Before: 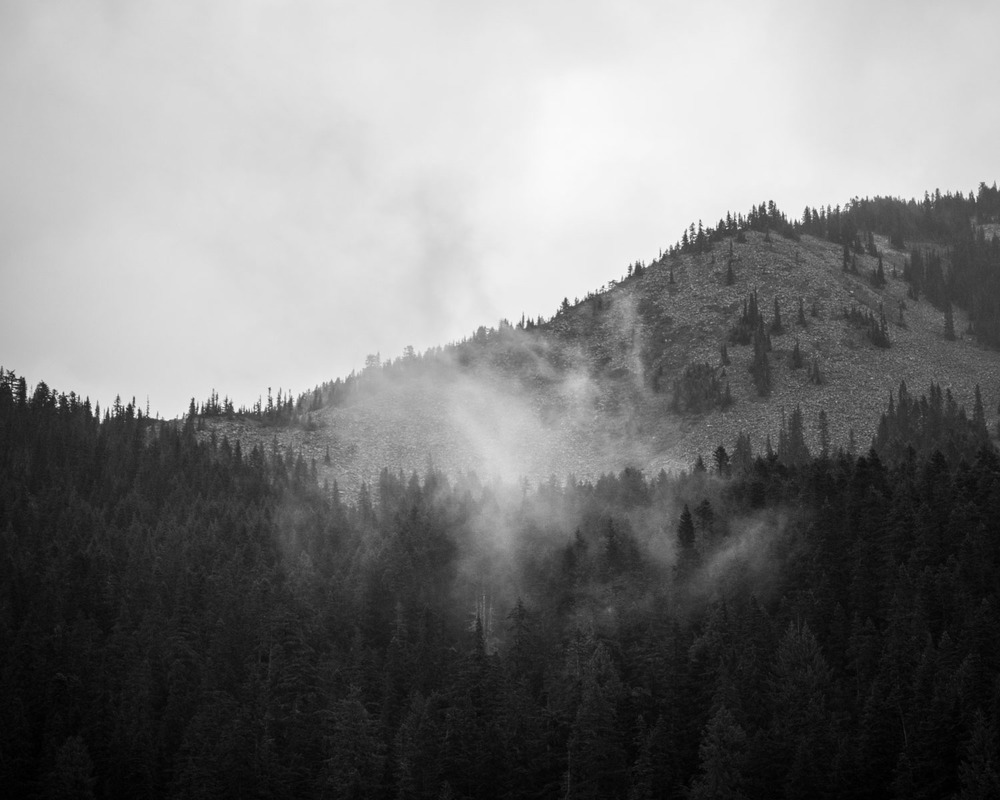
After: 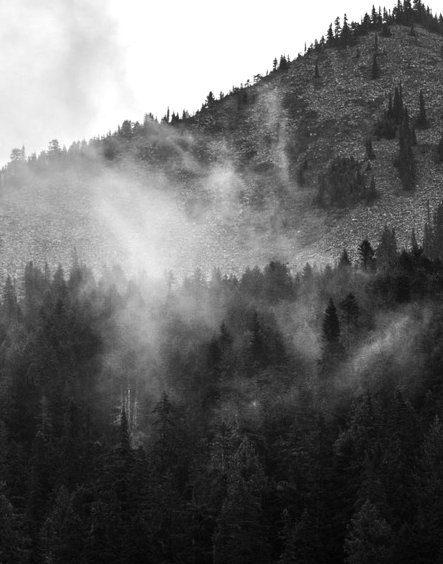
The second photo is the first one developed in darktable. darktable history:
crop: left 35.537%, top 25.848%, right 20.15%, bottom 3.454%
shadows and highlights: highlights color adjustment 0.334%, soften with gaussian
exposure: exposure -0.313 EV, compensate highlight preservation false
tone equalizer: -8 EV -0.742 EV, -7 EV -0.704 EV, -6 EV -0.568 EV, -5 EV -0.375 EV, -3 EV 0.376 EV, -2 EV 0.6 EV, -1 EV 0.689 EV, +0 EV 0.722 EV, edges refinement/feathering 500, mask exposure compensation -1.57 EV, preserve details no
